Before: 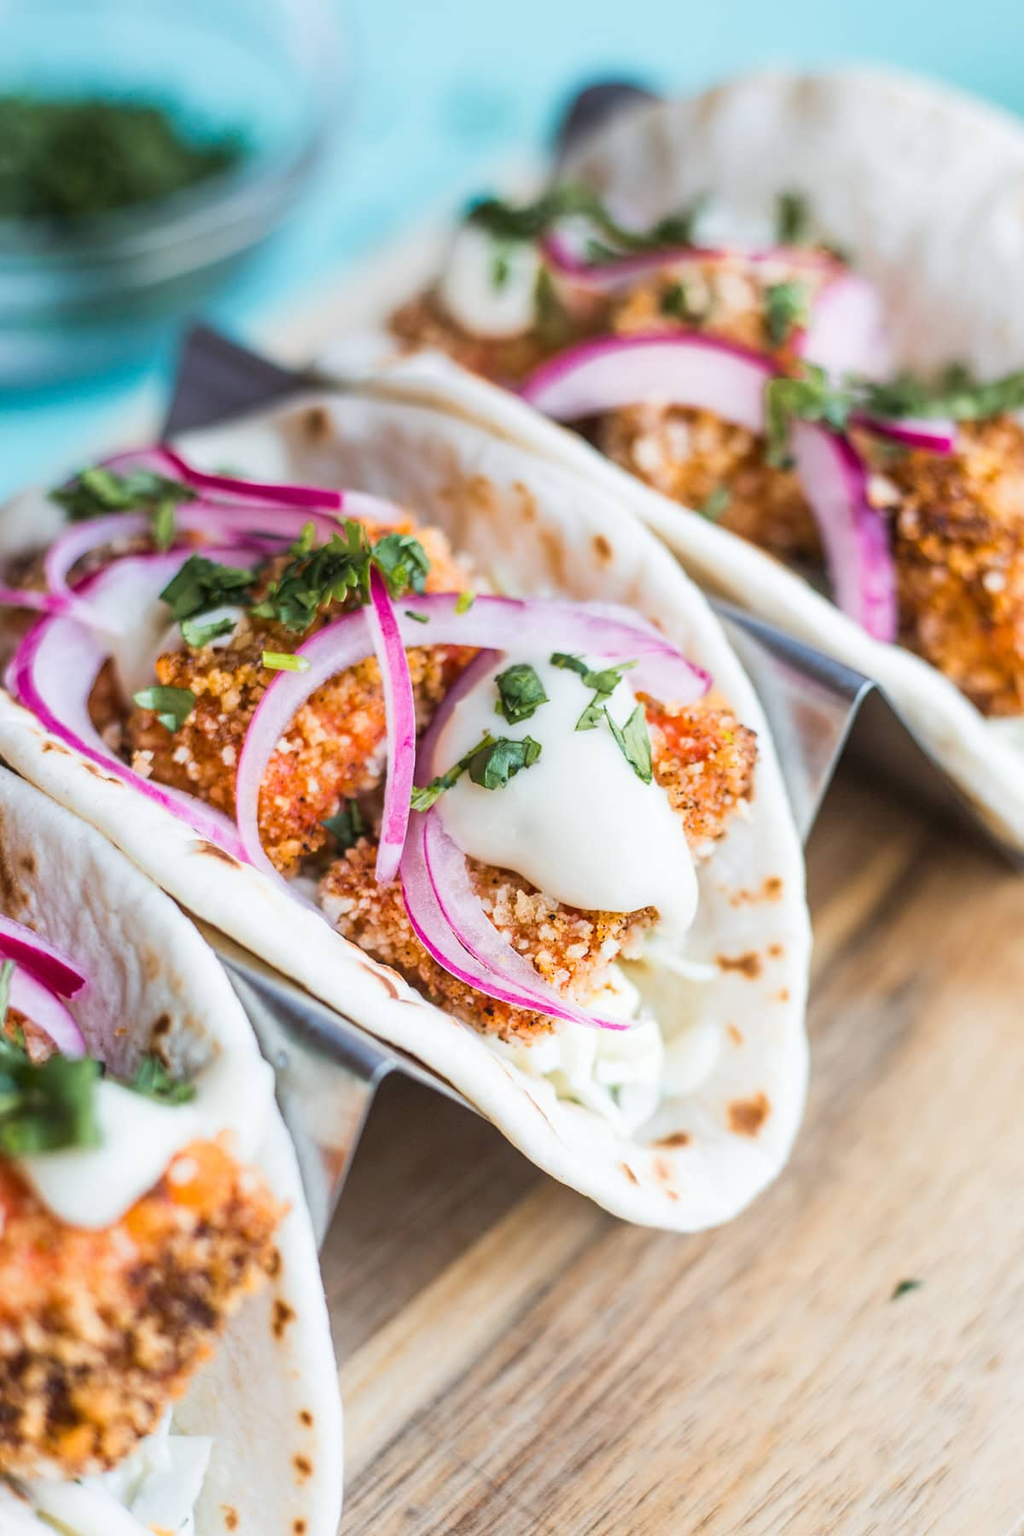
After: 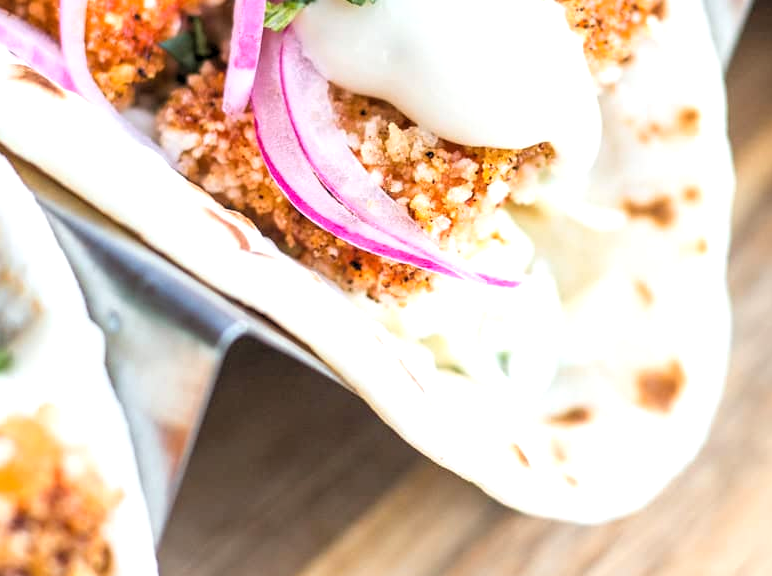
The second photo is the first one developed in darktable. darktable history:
rgb levels: levels [[0.01, 0.419, 0.839], [0, 0.5, 1], [0, 0.5, 1]]
exposure: exposure 0.191 EV, compensate highlight preservation false
crop: left 18.091%, top 51.13%, right 17.525%, bottom 16.85%
